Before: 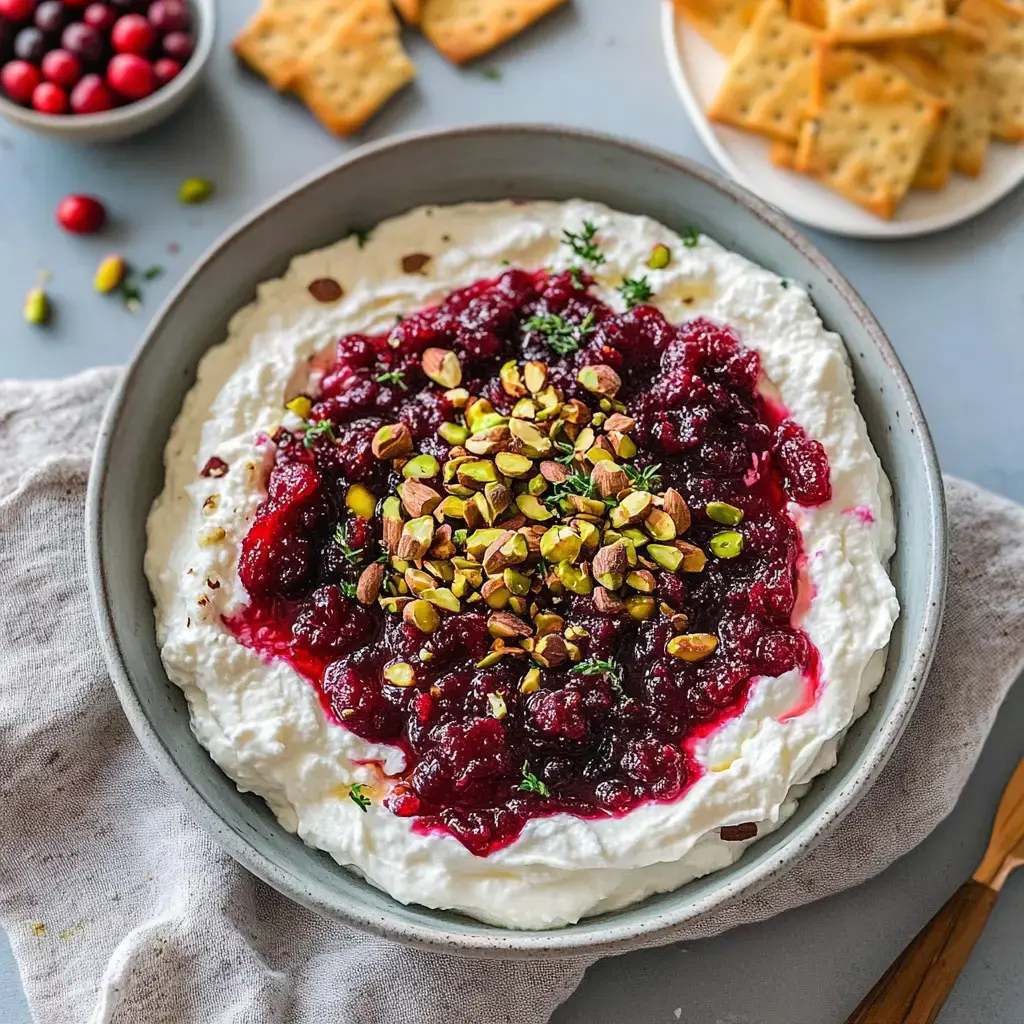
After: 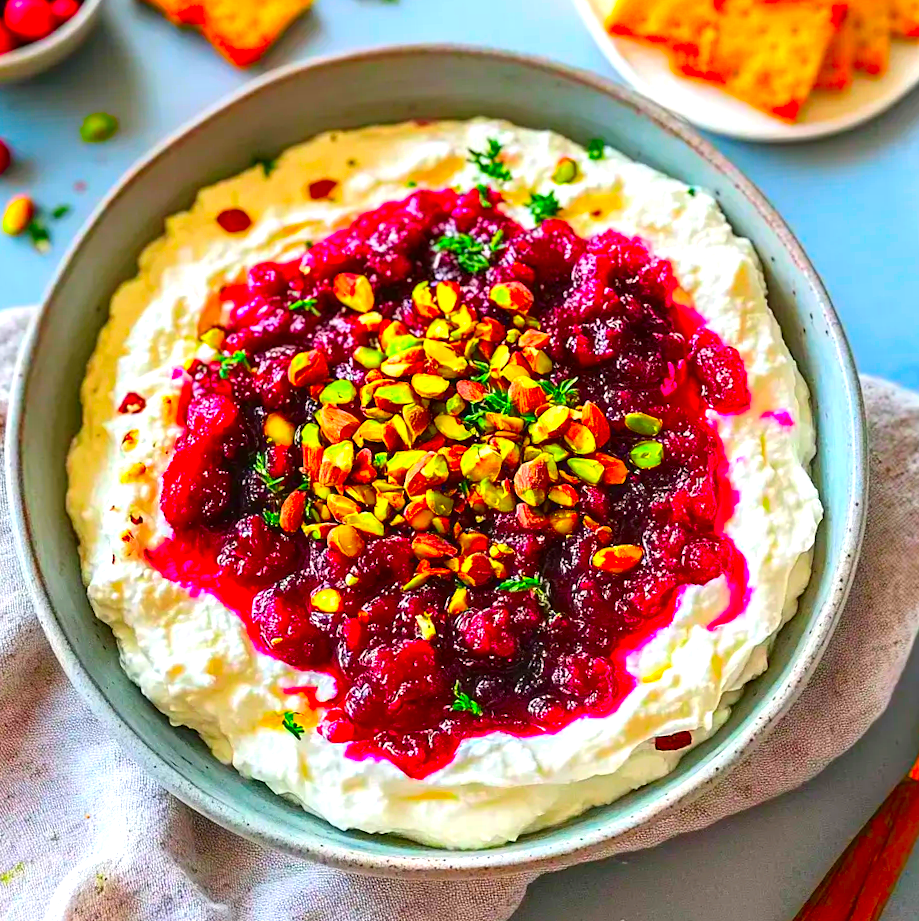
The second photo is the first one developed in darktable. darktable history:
crop and rotate: angle 2.82°, left 5.944%, top 5.697%
exposure: exposure 0.559 EV, compensate exposure bias true, compensate highlight preservation false
color correction: highlights b* -0.048, saturation 2.98
